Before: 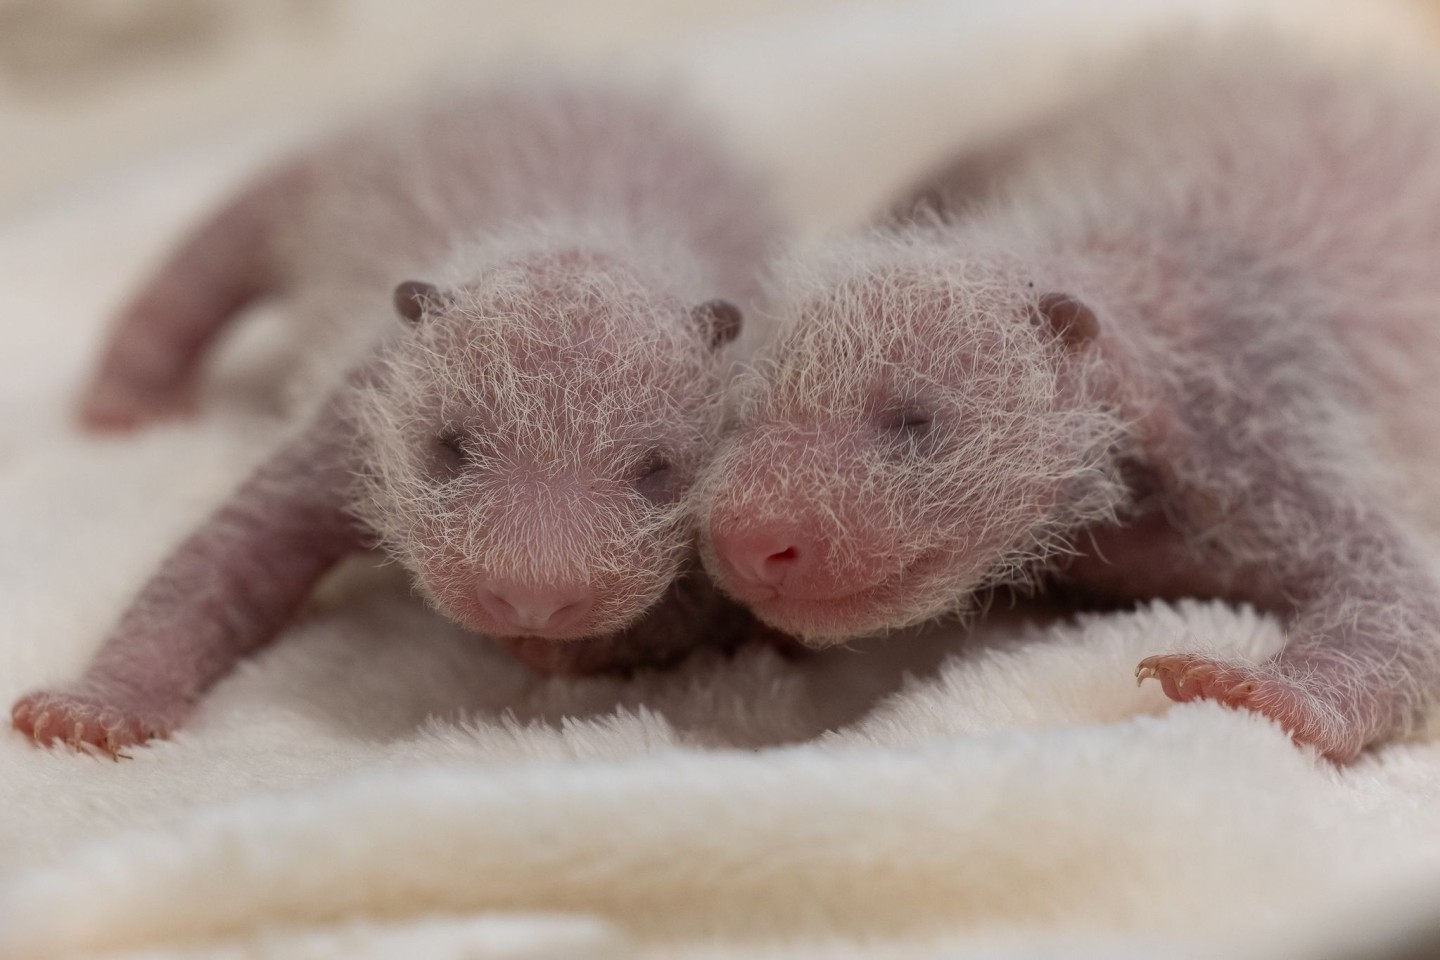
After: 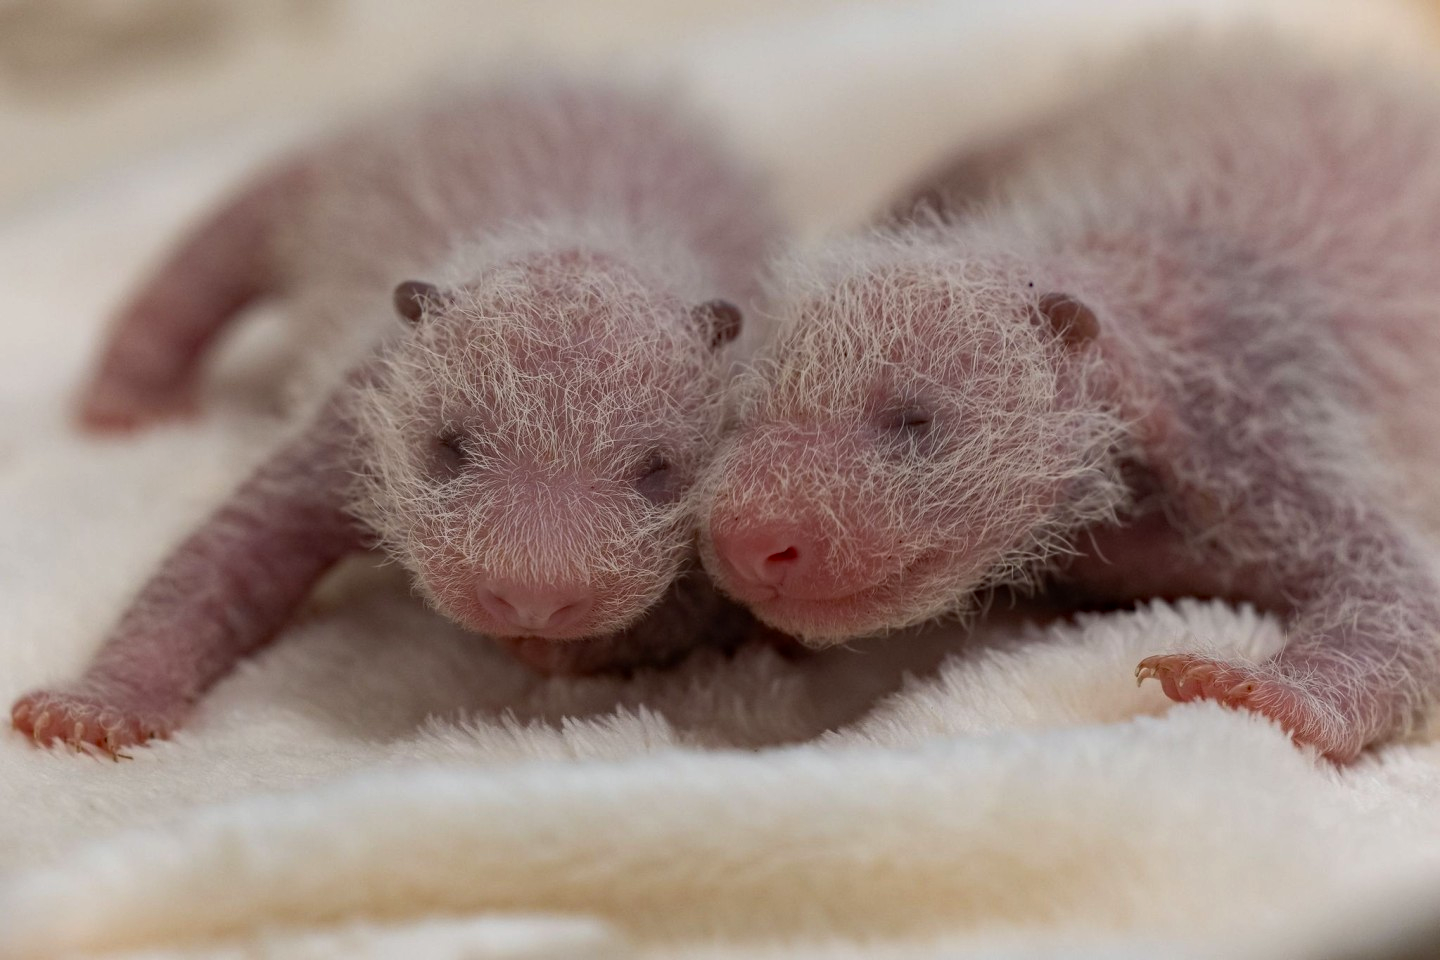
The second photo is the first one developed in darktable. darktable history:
haze removal: strength 0.287, distance 0.248, compatibility mode true, adaptive false
